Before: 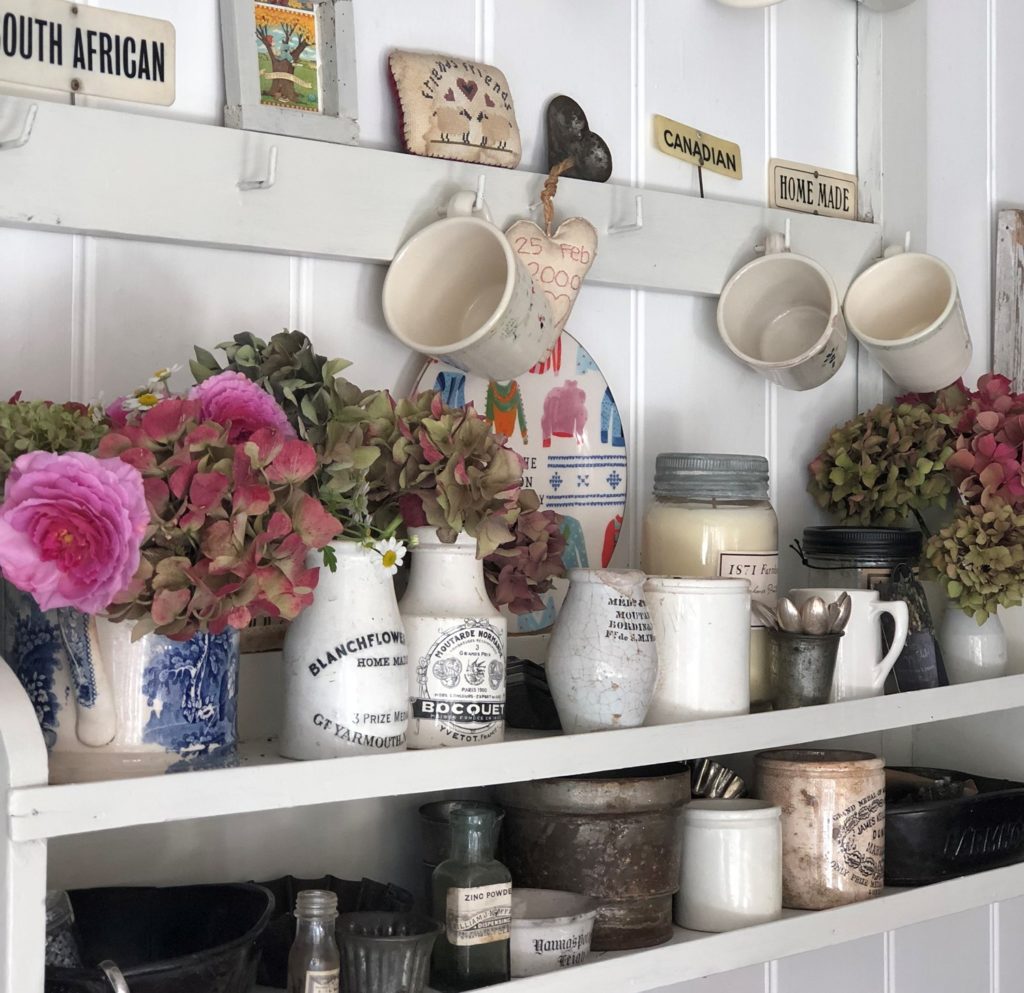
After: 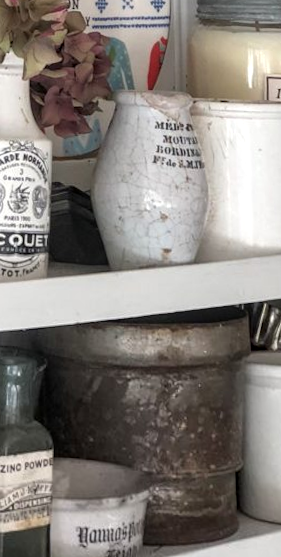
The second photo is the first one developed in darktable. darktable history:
rotate and perspective: rotation 0.72°, lens shift (vertical) -0.352, lens shift (horizontal) -0.051, crop left 0.152, crop right 0.859, crop top 0.019, crop bottom 0.964
crop: left 40.878%, top 39.176%, right 25.993%, bottom 3.081%
local contrast: on, module defaults
